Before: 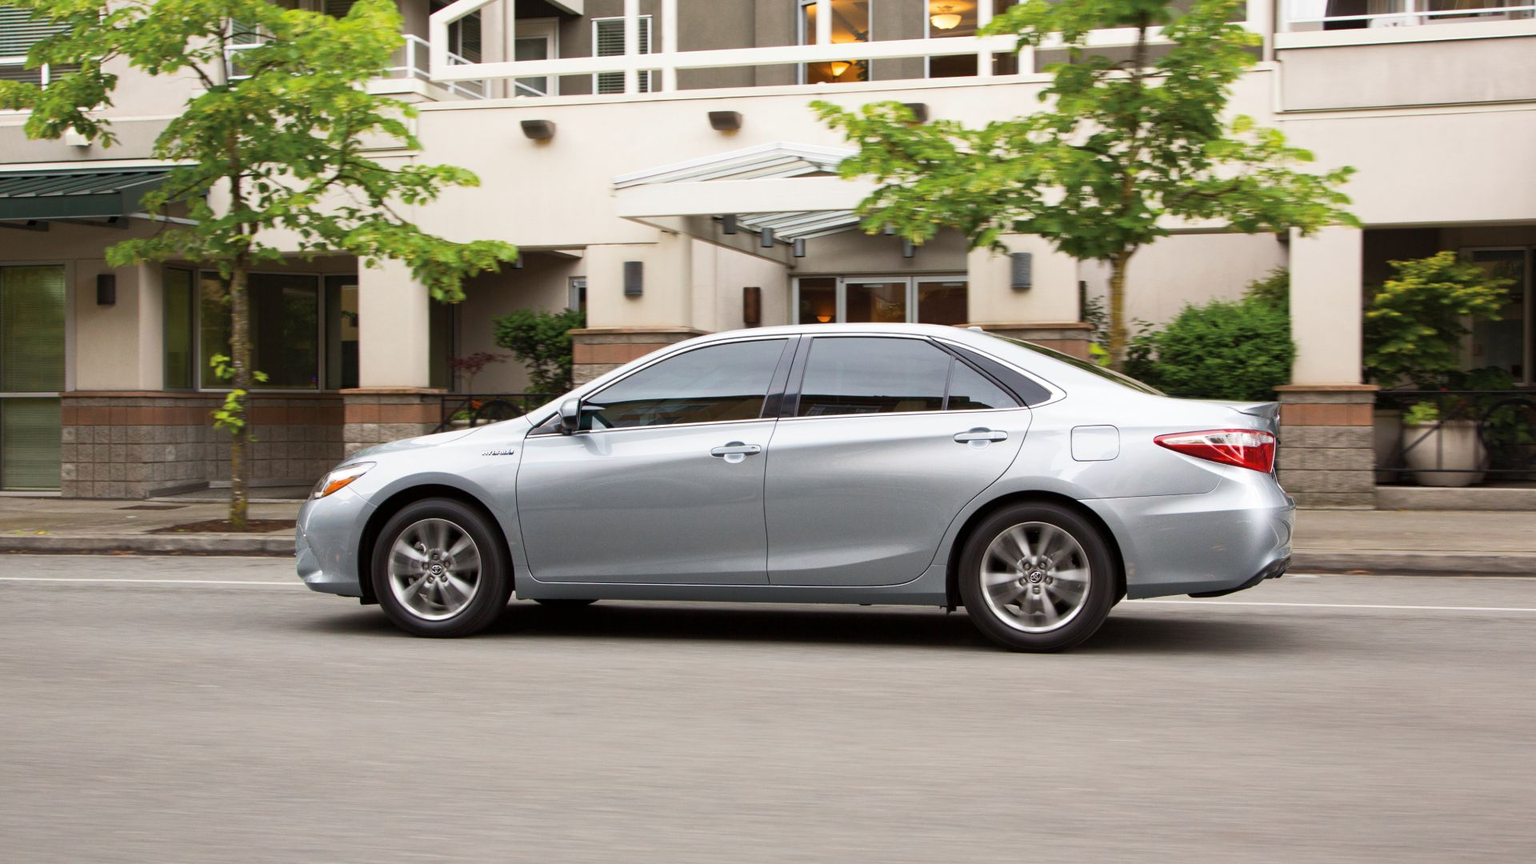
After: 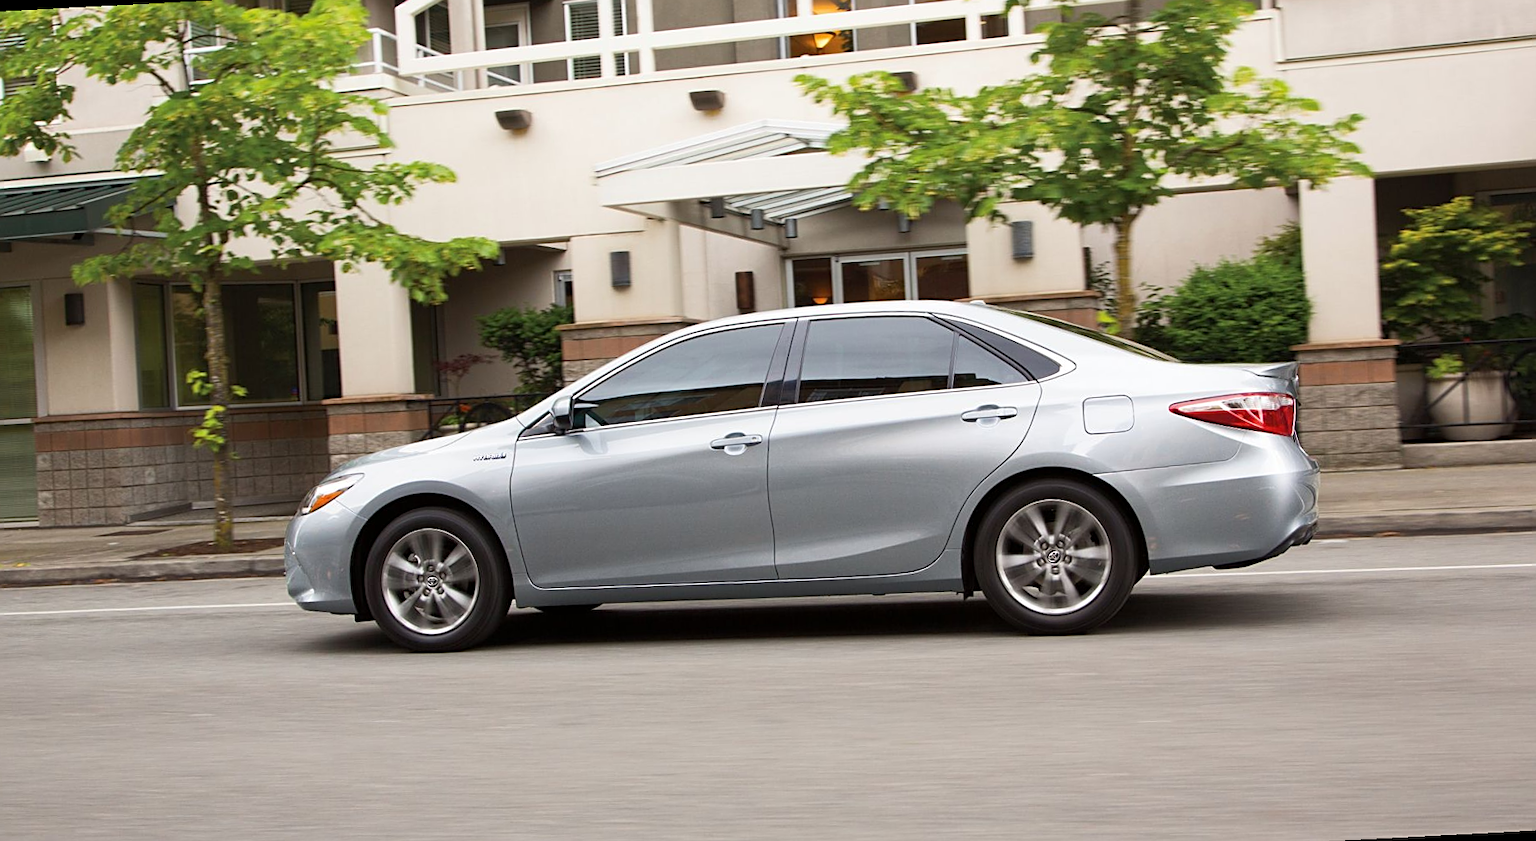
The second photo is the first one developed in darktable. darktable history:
rotate and perspective: rotation -3°, crop left 0.031, crop right 0.968, crop top 0.07, crop bottom 0.93
sharpen: radius 1.967
